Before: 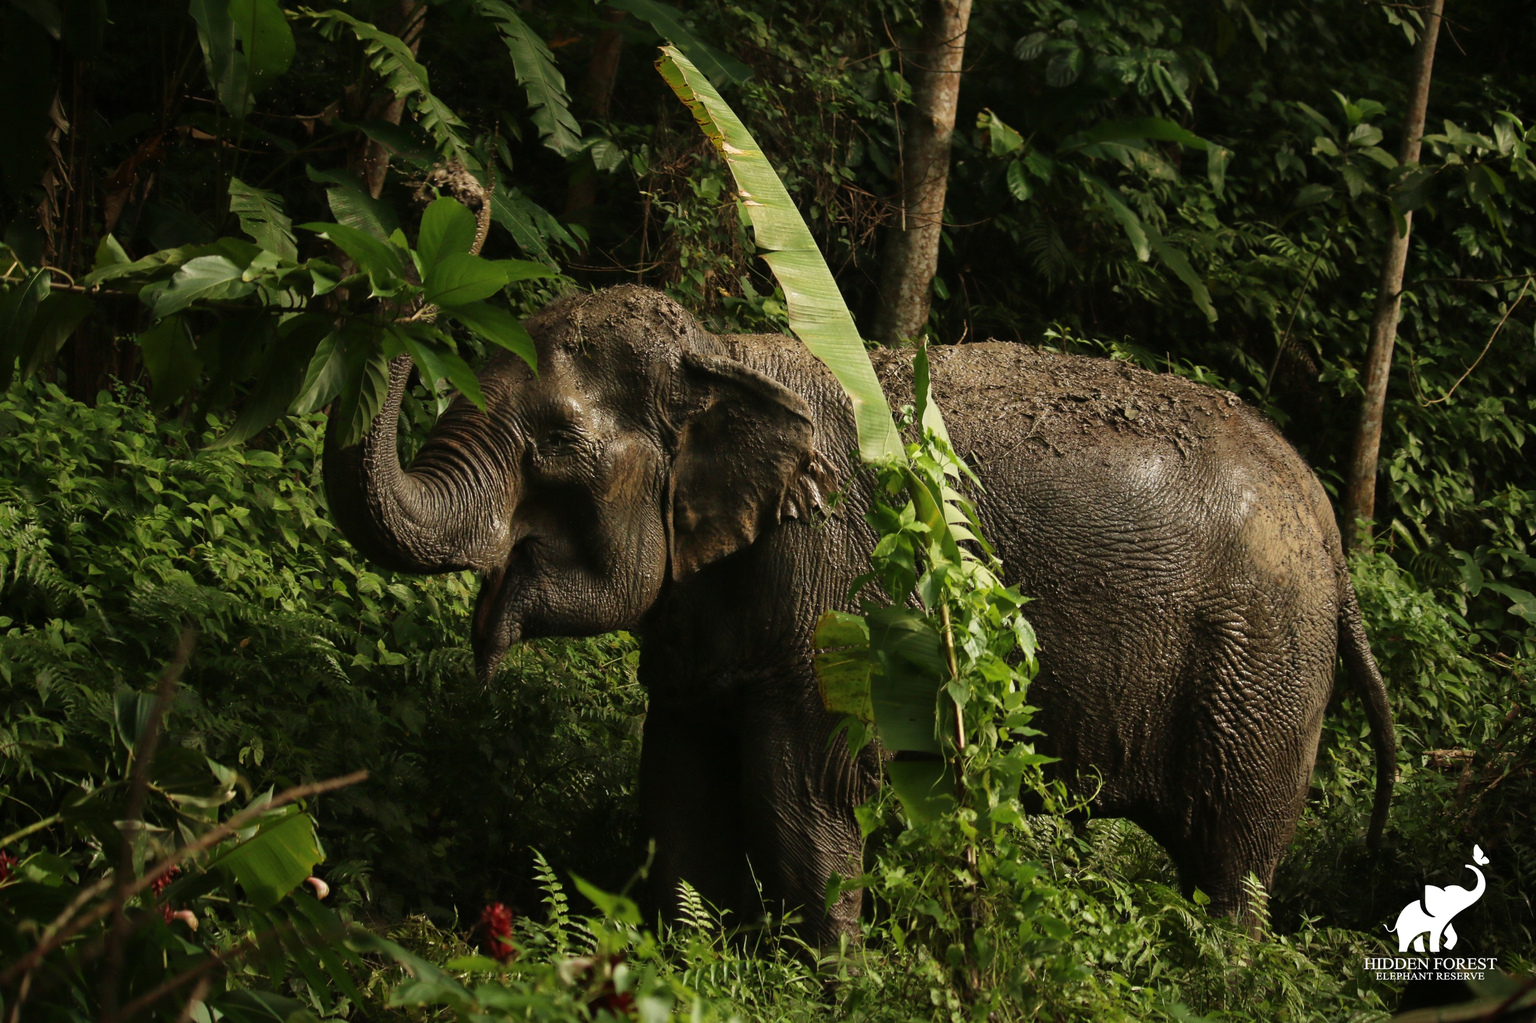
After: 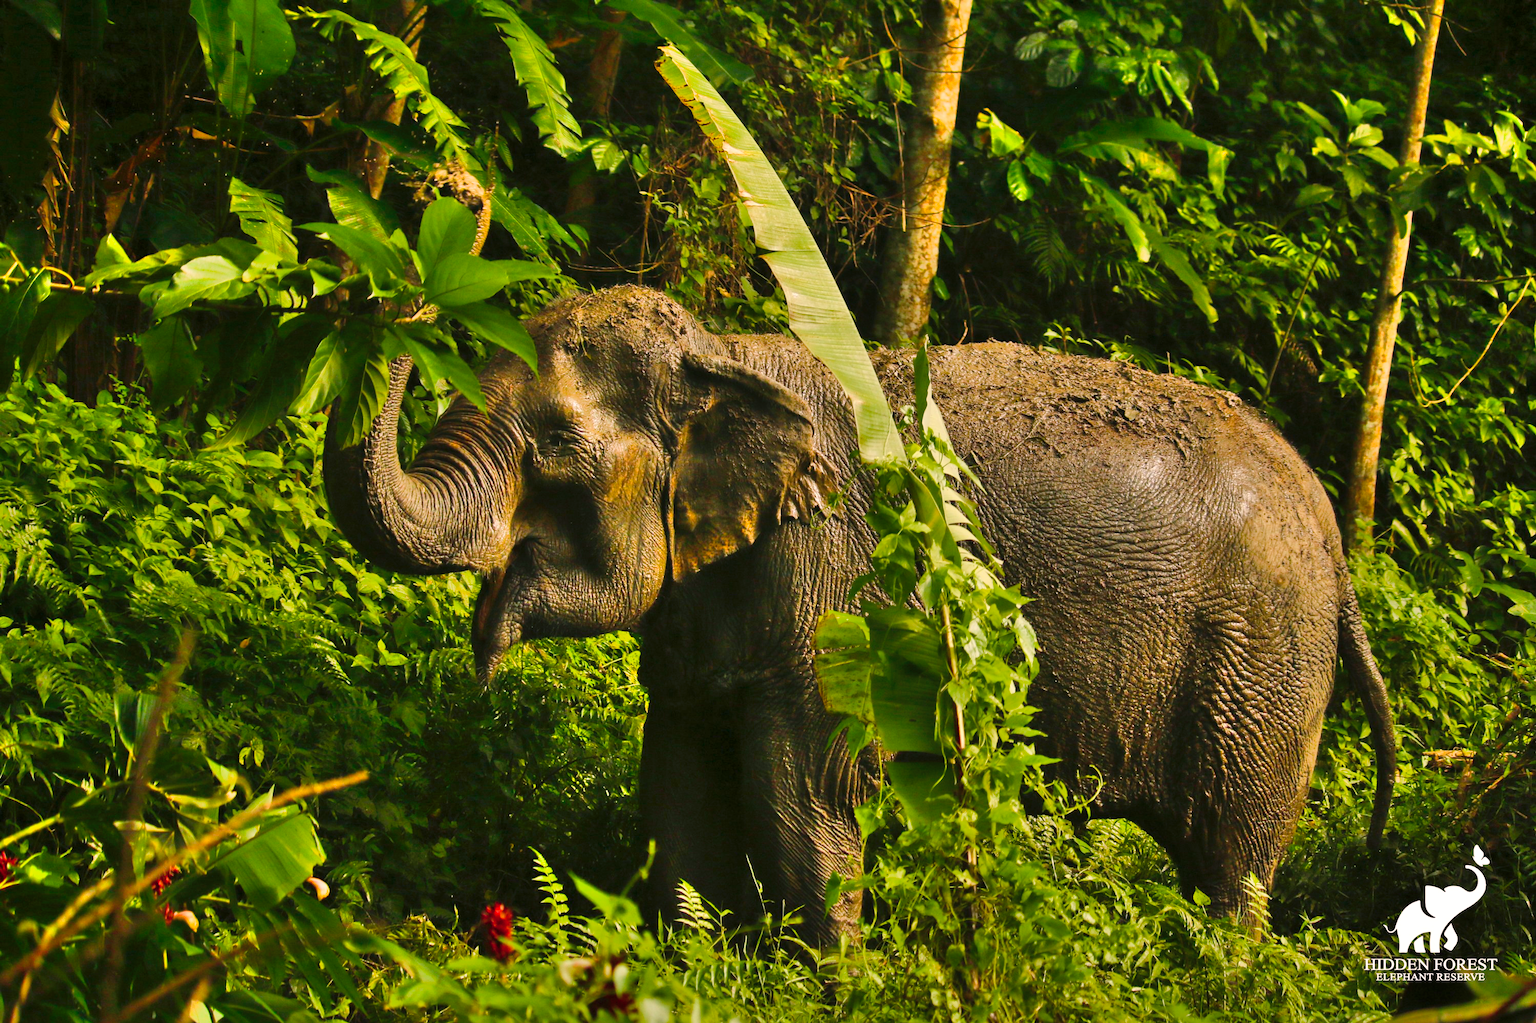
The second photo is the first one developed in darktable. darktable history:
color balance rgb: shadows lift › chroma 1.929%, shadows lift › hue 264.33°, highlights gain › chroma 2.335%, highlights gain › hue 38.24°, perceptual saturation grading › global saturation 54.636%, perceptual saturation grading › highlights -50.038%, perceptual saturation grading › mid-tones 39.356%, perceptual saturation grading › shadows 30.022%, contrast -10.221%
shadows and highlights: radius 111.48, shadows 51.17, white point adjustment 8.98, highlights -5.55, soften with gaussian
